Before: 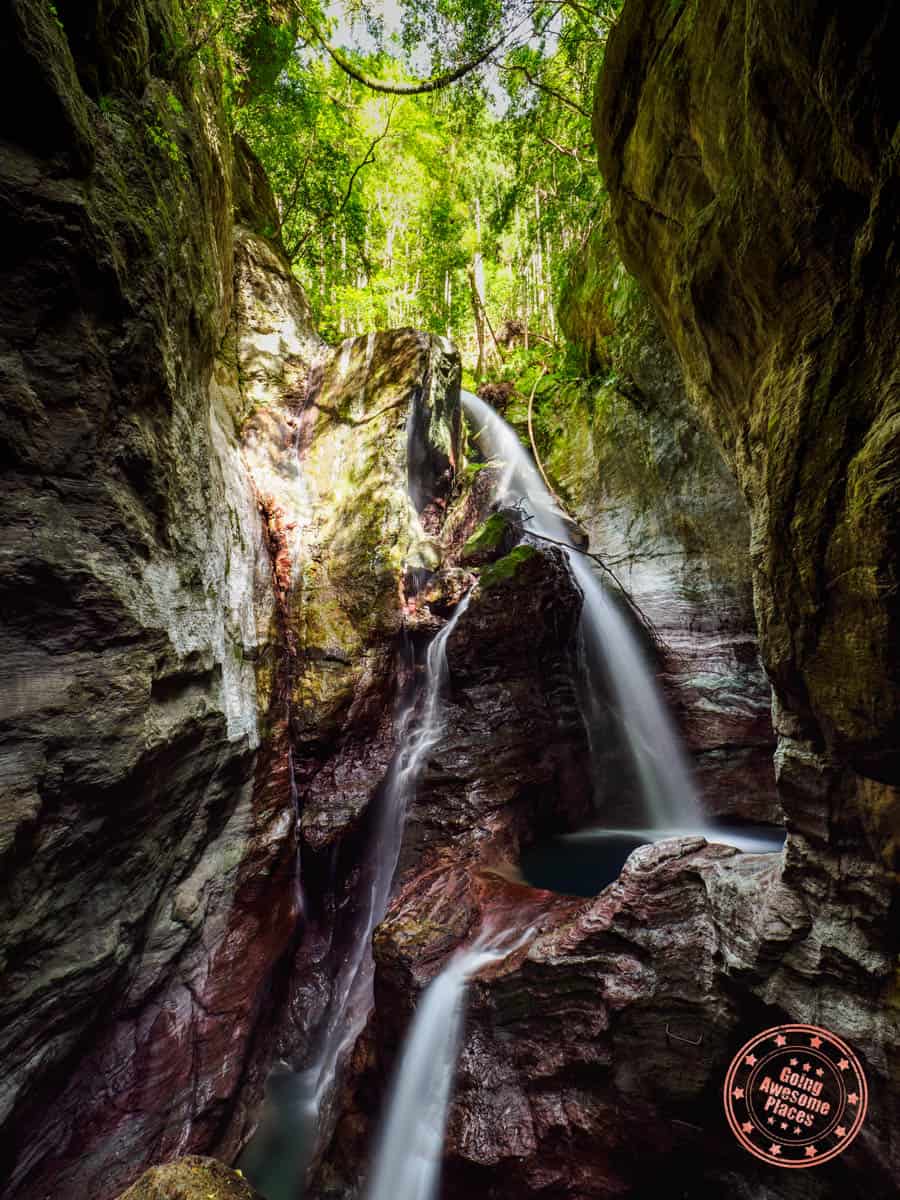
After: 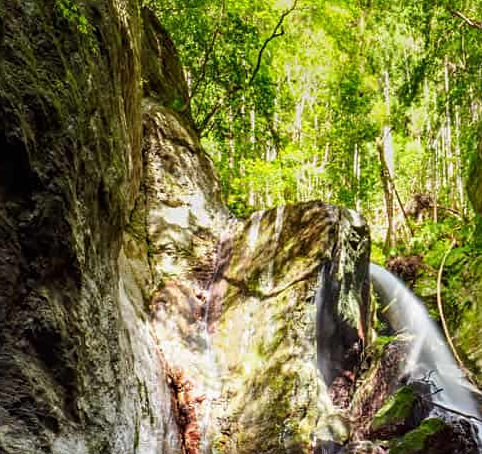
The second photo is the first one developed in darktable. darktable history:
sharpen: amount 0.2
crop: left 10.121%, top 10.631%, right 36.218%, bottom 51.526%
white balance: emerald 1
